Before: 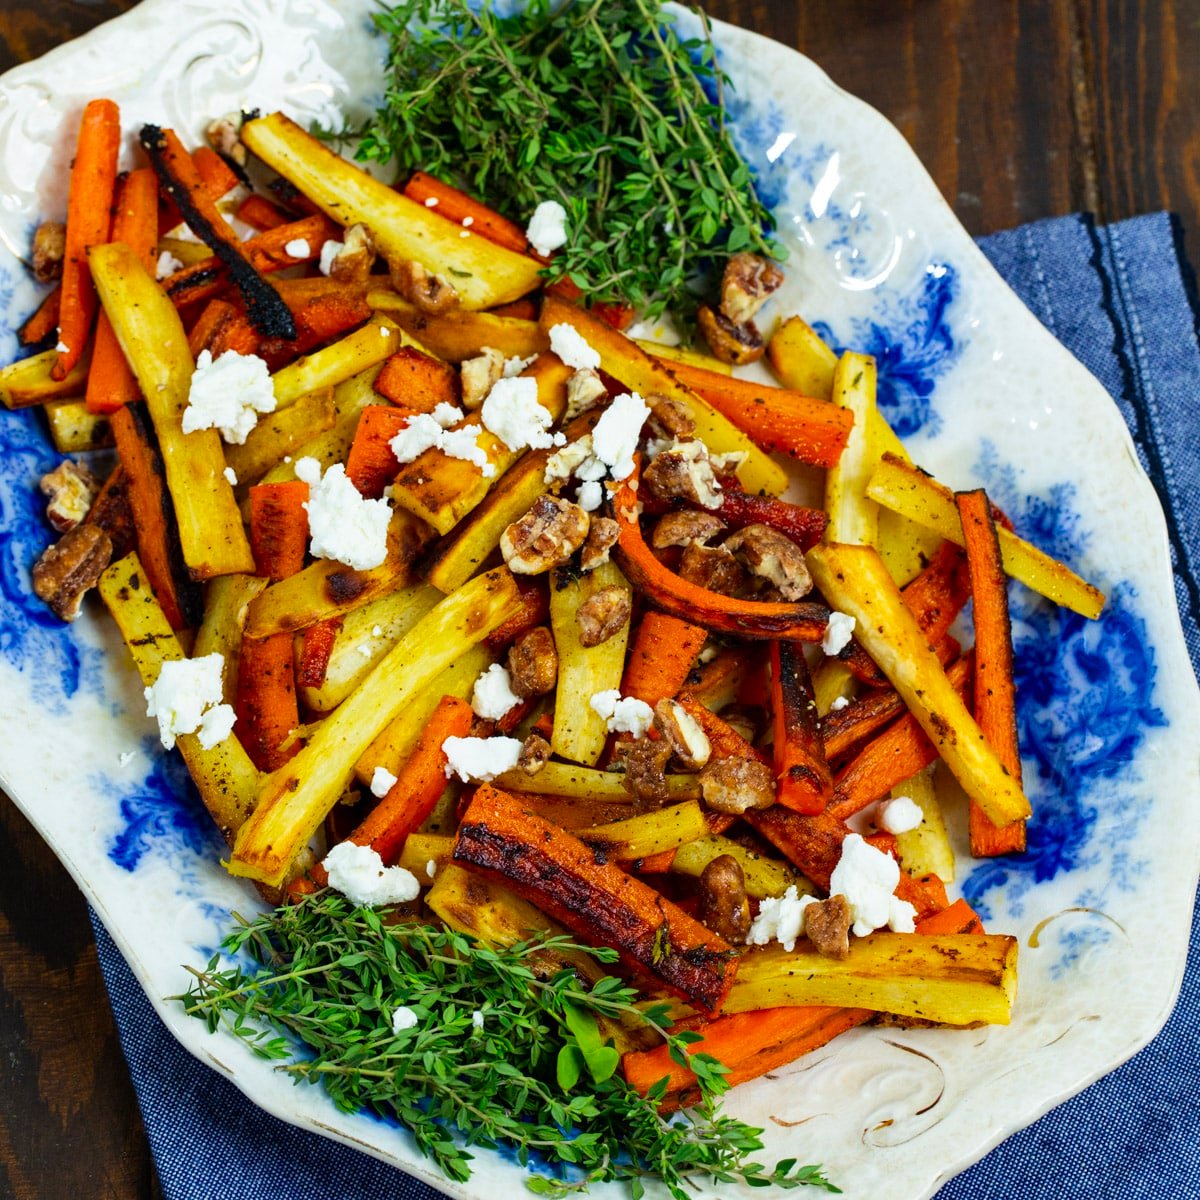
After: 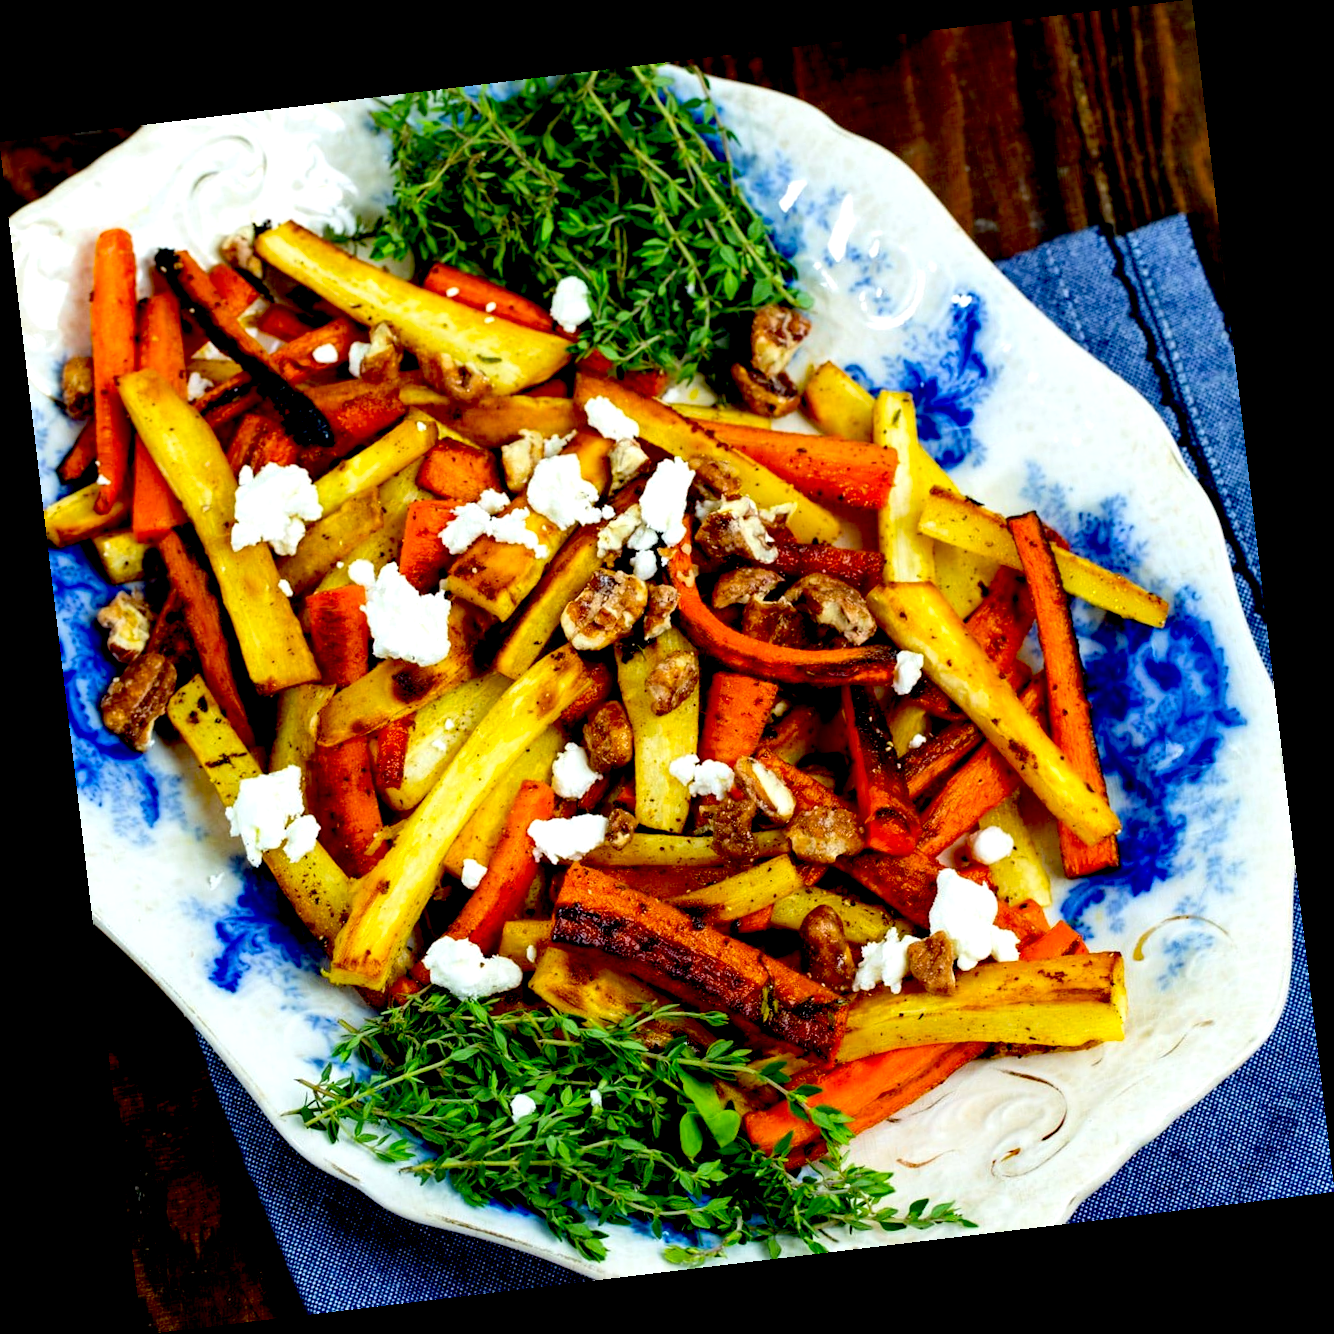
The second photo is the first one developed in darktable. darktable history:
rotate and perspective: rotation -6.83°, automatic cropping off
exposure: black level correction 0.031, exposure 0.304 EV, compensate highlight preservation false
